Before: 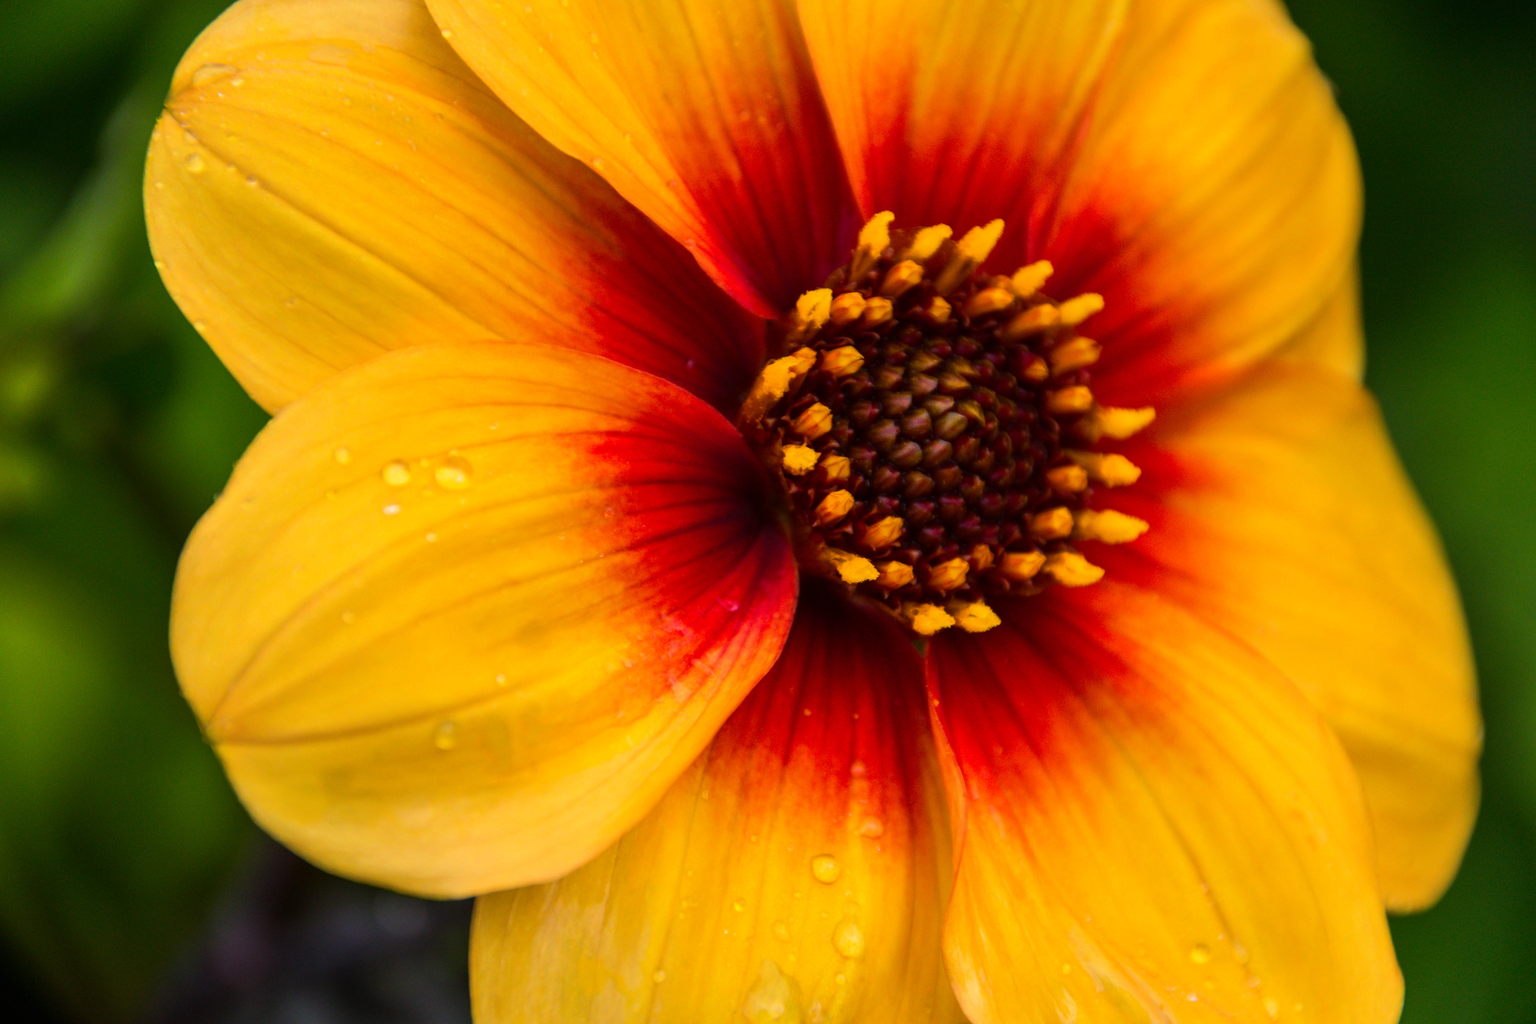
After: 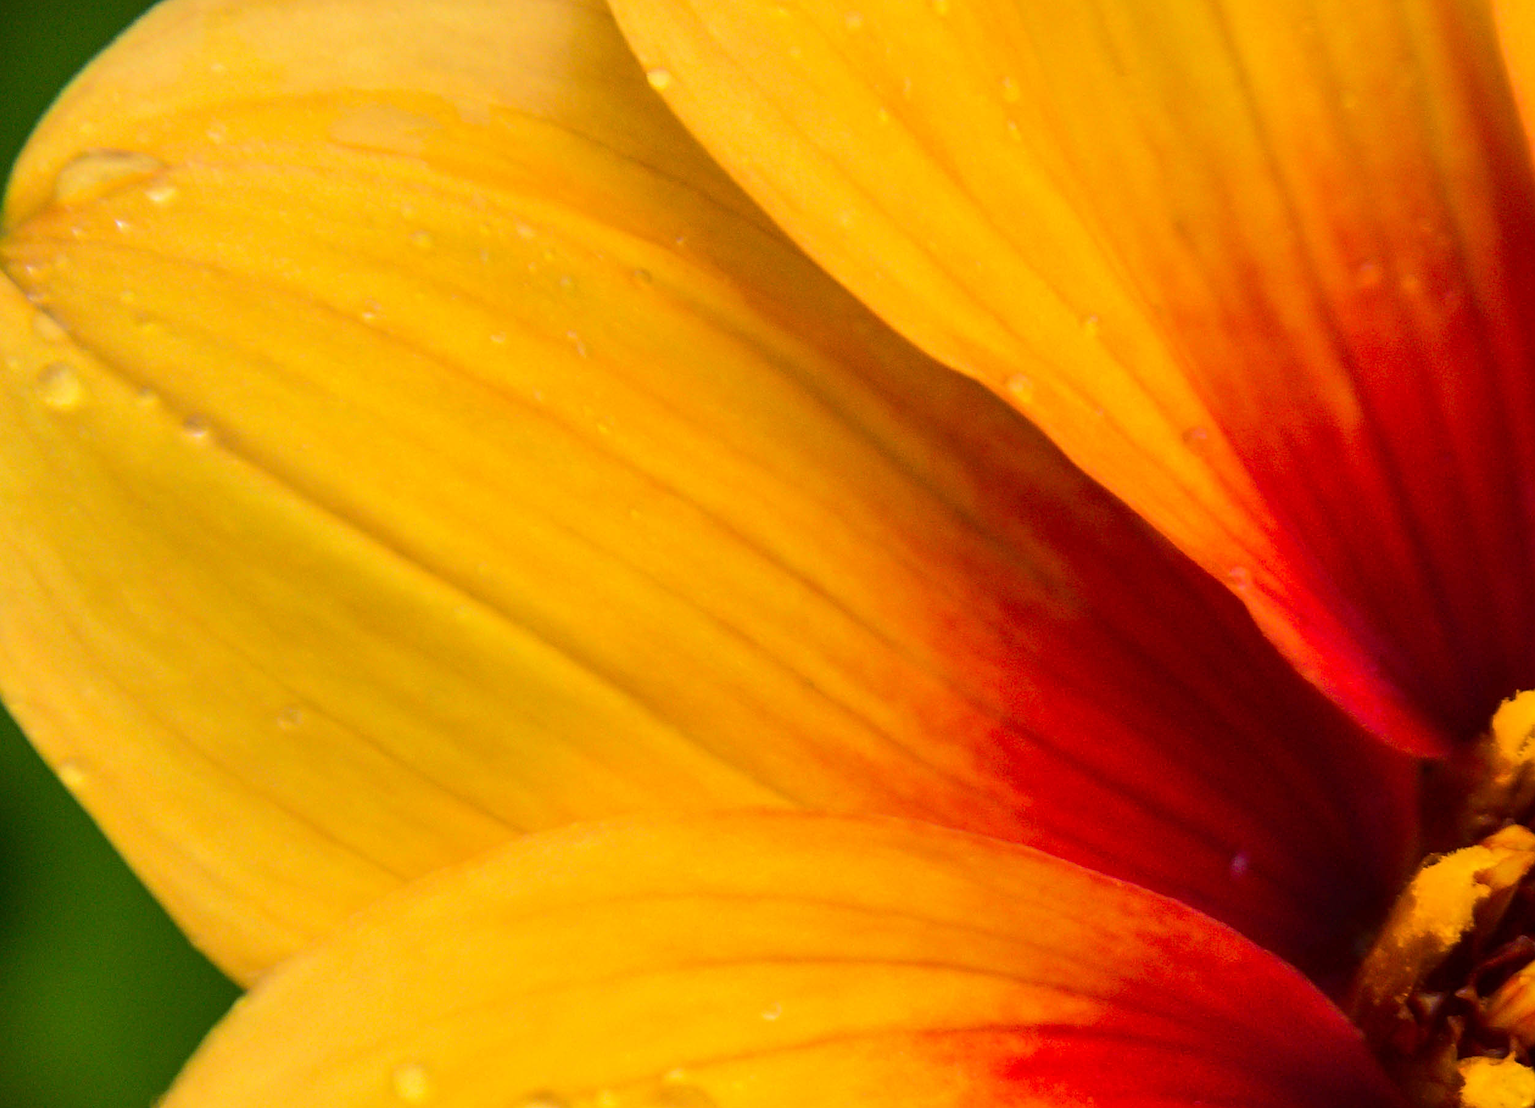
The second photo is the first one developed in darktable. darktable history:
sharpen: on, module defaults
crop and rotate: left 11.05%, top 0.069%, right 46.912%, bottom 54.408%
